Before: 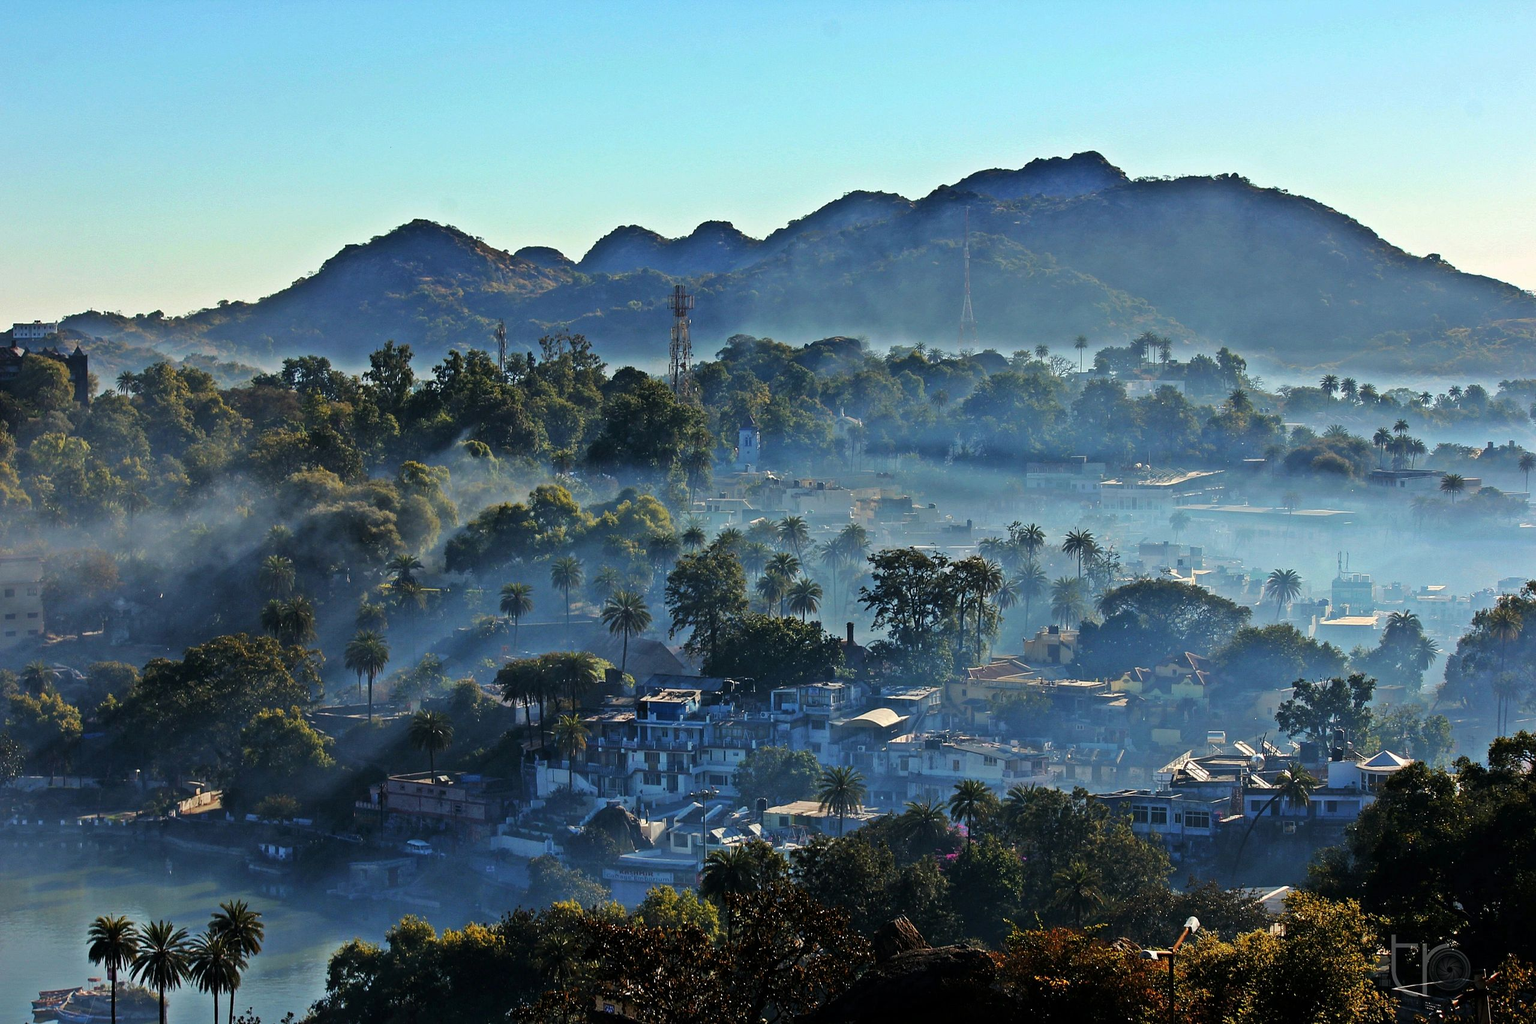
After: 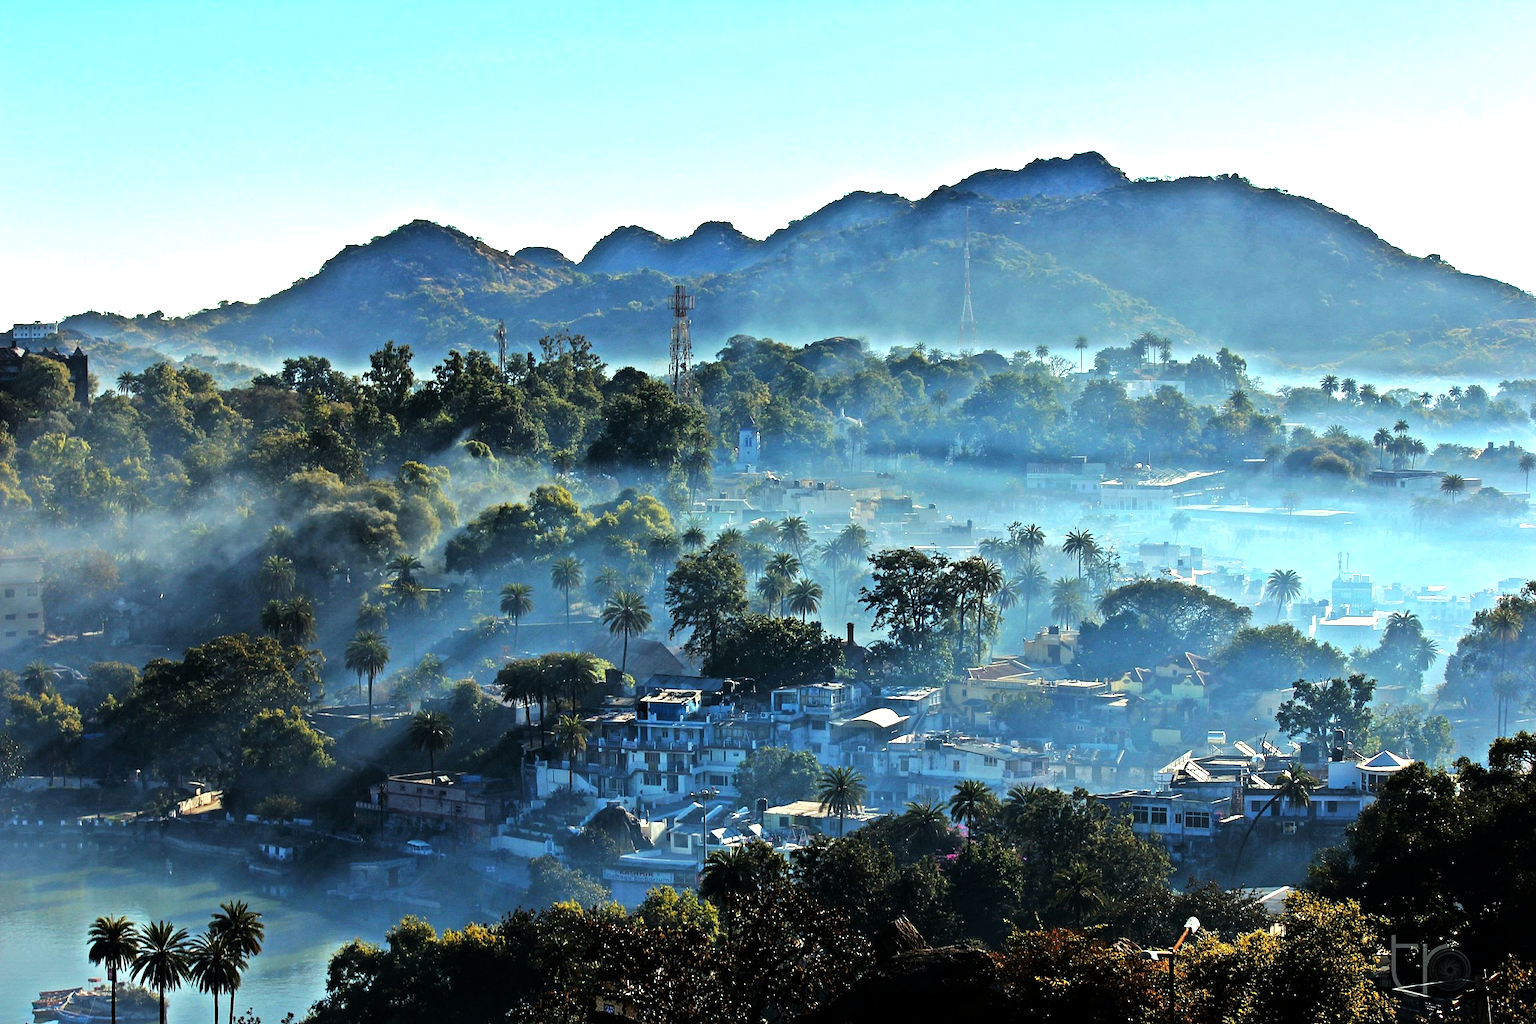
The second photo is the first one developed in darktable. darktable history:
tone equalizer: -8 EV -1.11 EV, -7 EV -0.977 EV, -6 EV -0.834 EV, -5 EV -0.578 EV, -3 EV 0.544 EV, -2 EV 0.877 EV, -1 EV 1 EV, +0 EV 1.06 EV
color correction: highlights a* -6.77, highlights b* 0.591
